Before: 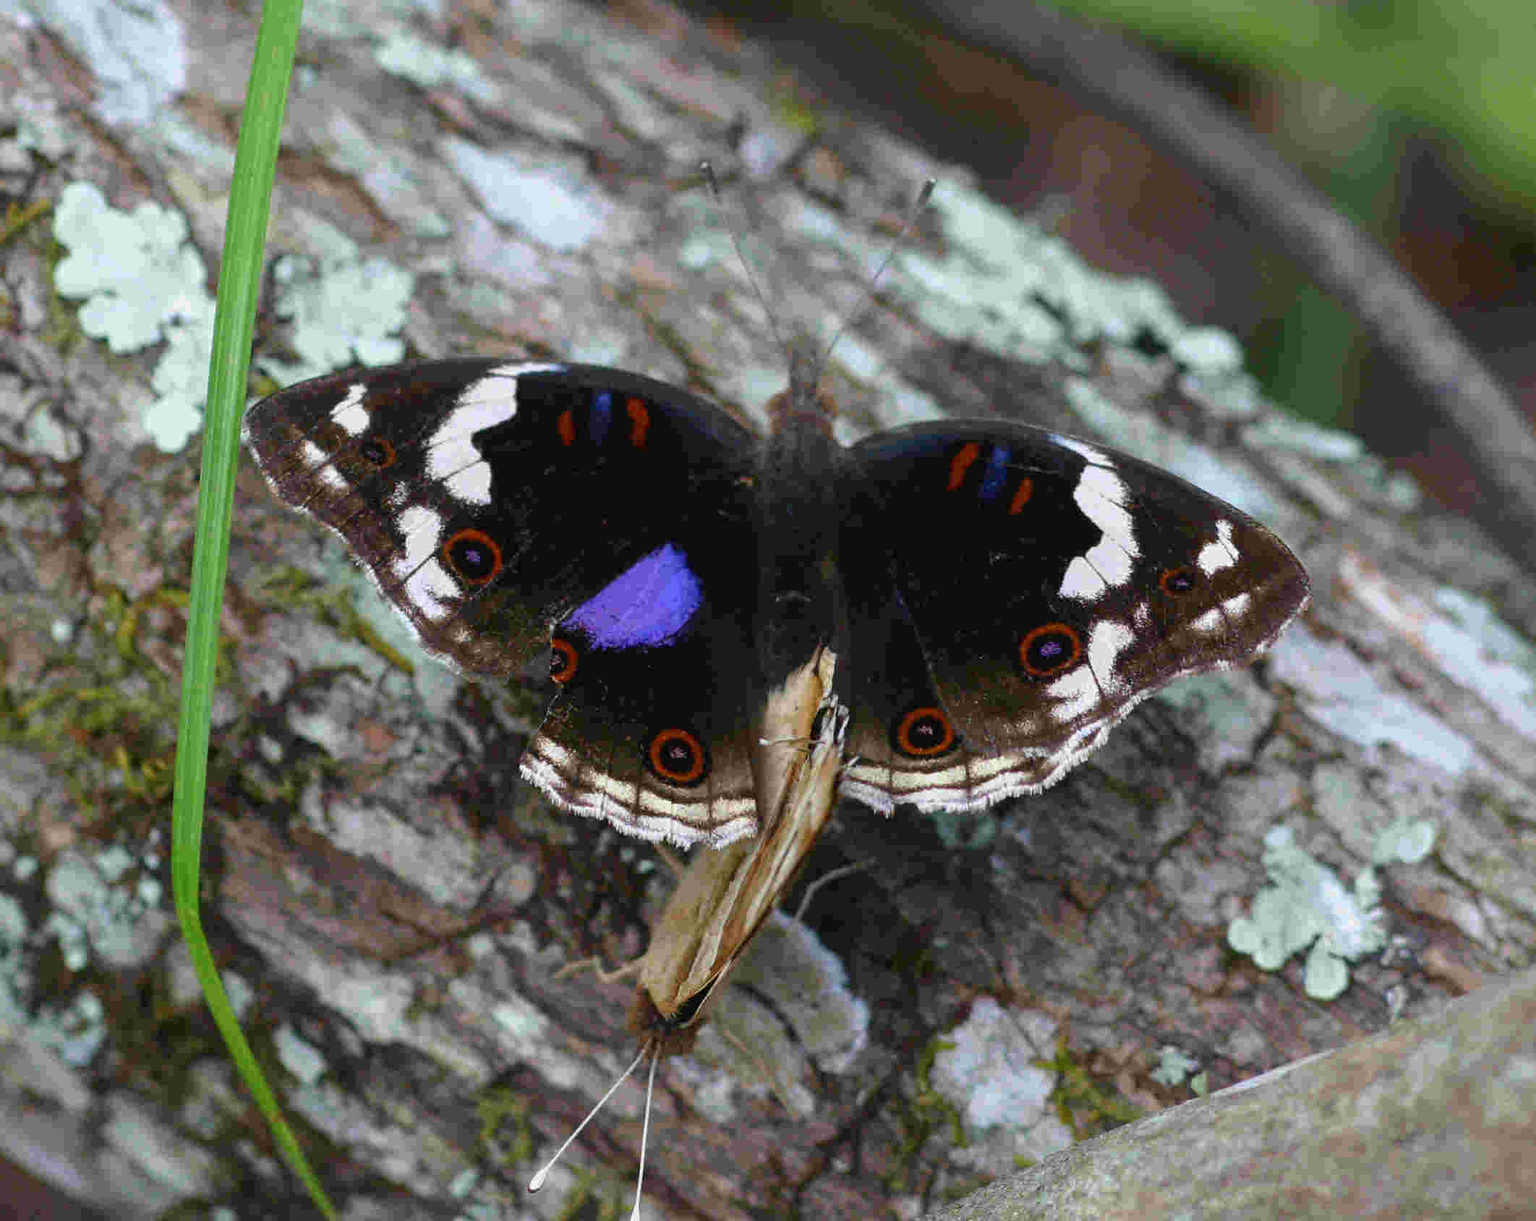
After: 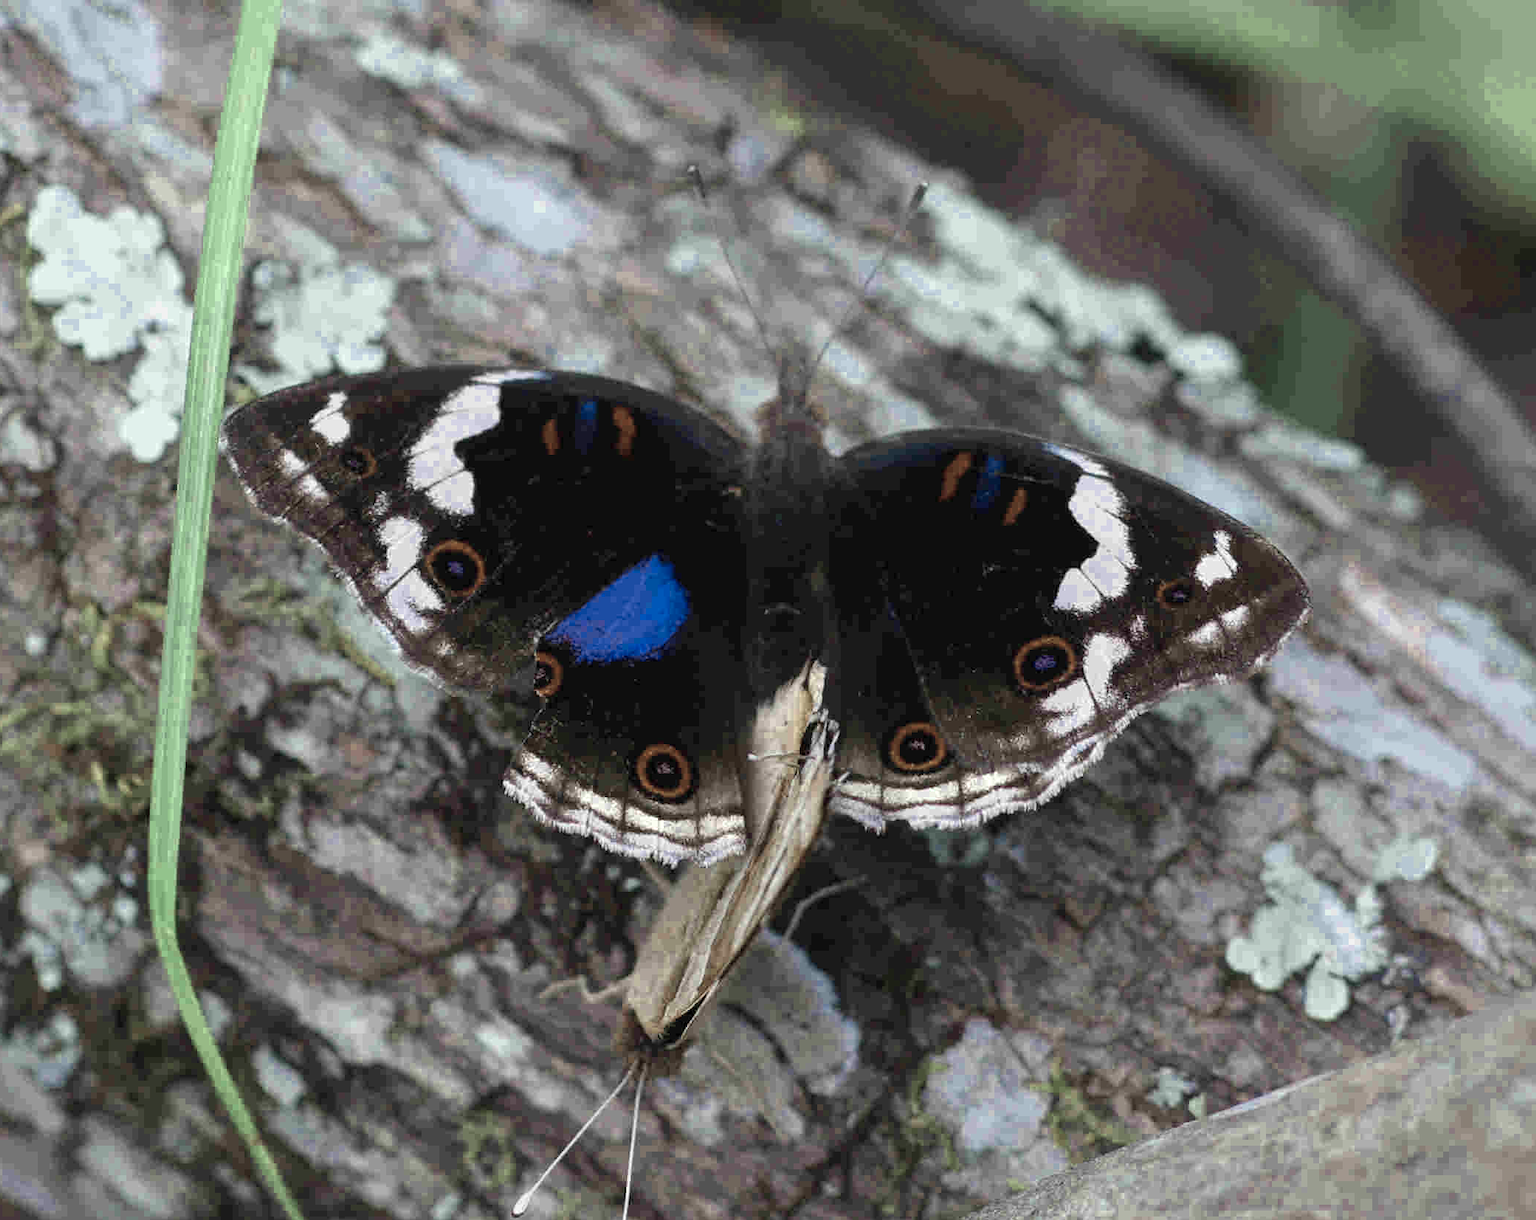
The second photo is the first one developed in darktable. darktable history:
crop: left 1.743%, right 0.268%, bottom 2.011%
color zones: curves: ch0 [(0.25, 0.667) (0.758, 0.368)]; ch1 [(0.215, 0.245) (0.761, 0.373)]; ch2 [(0.247, 0.554) (0.761, 0.436)]
